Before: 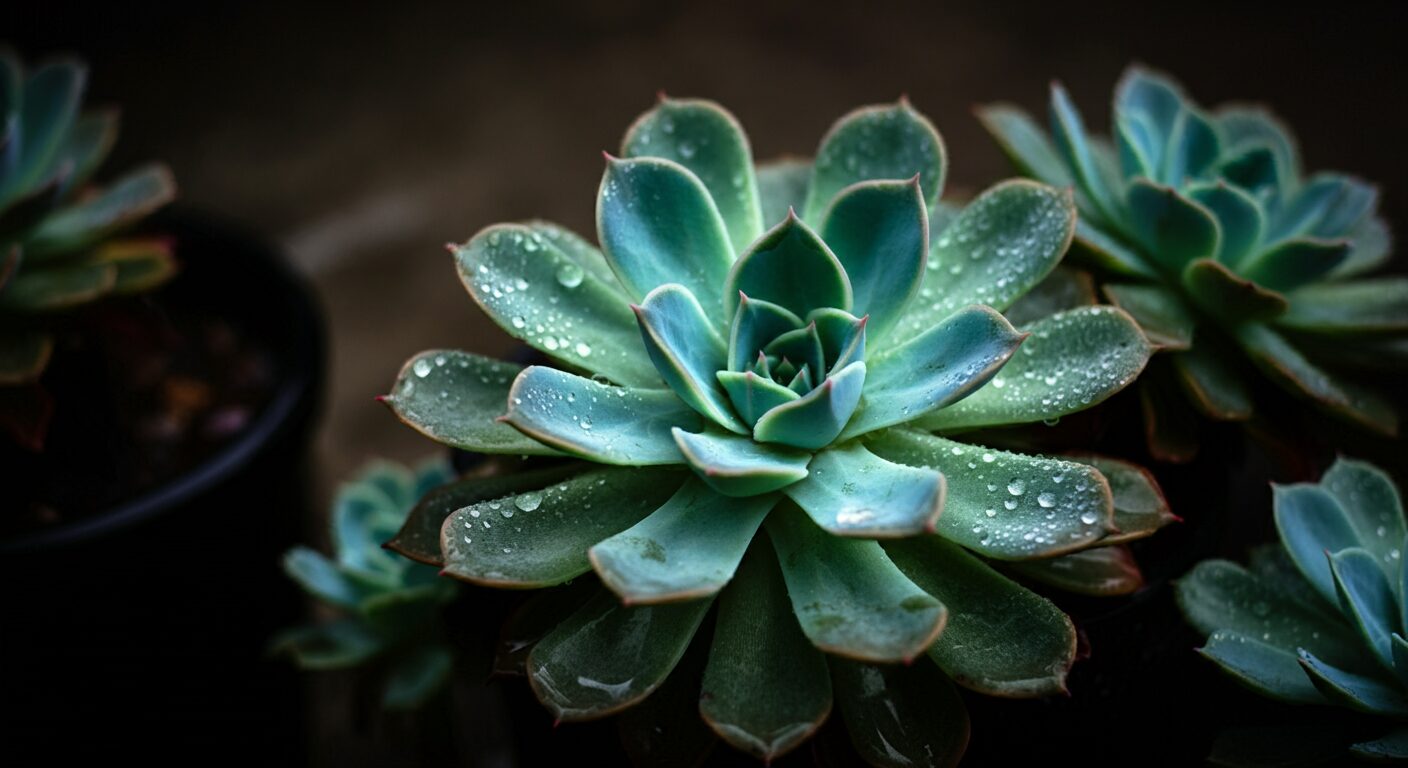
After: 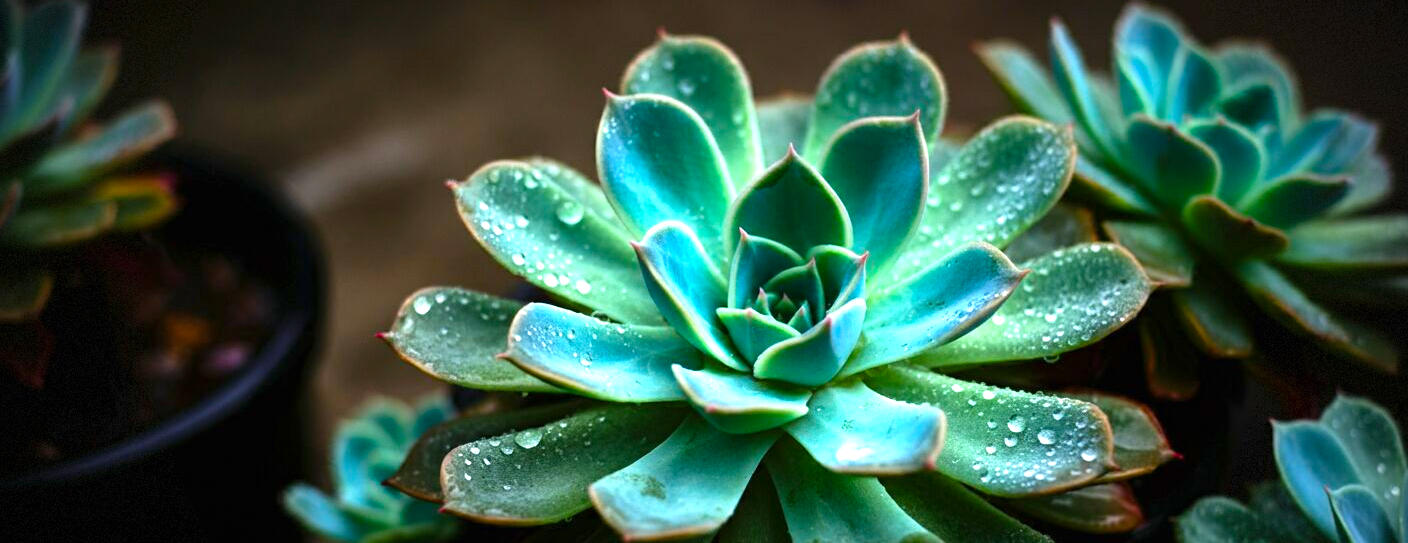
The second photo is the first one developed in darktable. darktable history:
crop and rotate: top 8.293%, bottom 20.996%
exposure: black level correction 0, exposure 0.9 EV, compensate highlight preservation false
color balance rgb: perceptual saturation grading › global saturation 30%, global vibrance 20%
vignetting: dithering 8-bit output, unbound false
